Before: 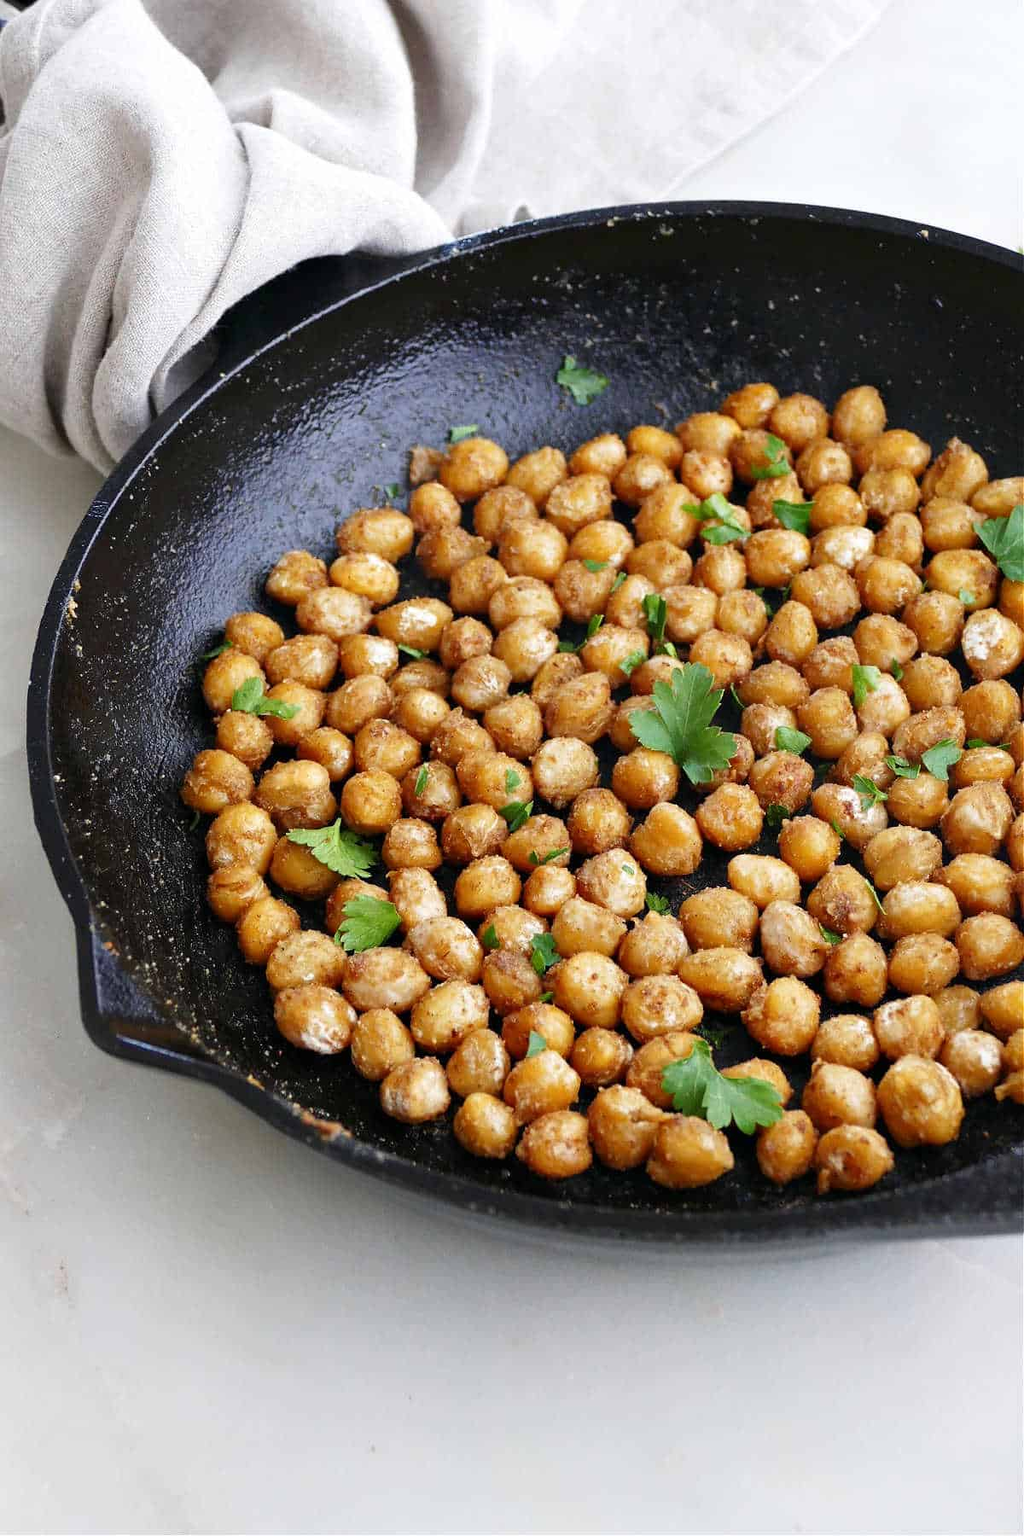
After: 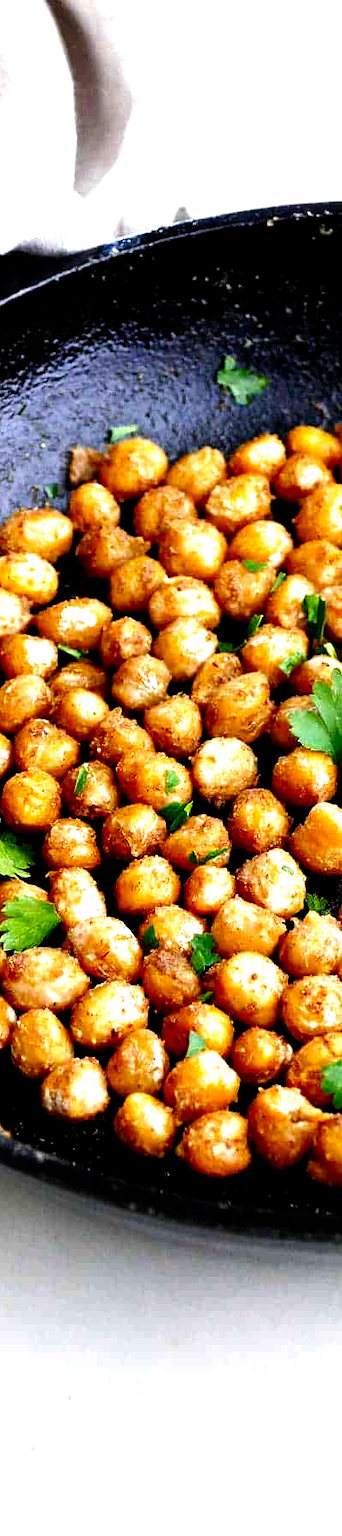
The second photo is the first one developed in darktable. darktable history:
crop: left 33.267%, right 33.312%
filmic rgb: black relative exposure -8.25 EV, white relative exposure 2.23 EV, hardness 7.04, latitude 85.64%, contrast 1.68, highlights saturation mix -4.01%, shadows ↔ highlights balance -1.96%, add noise in highlights 0.002, preserve chrominance no, color science v3 (2019), use custom middle-gray values true, contrast in highlights soft
